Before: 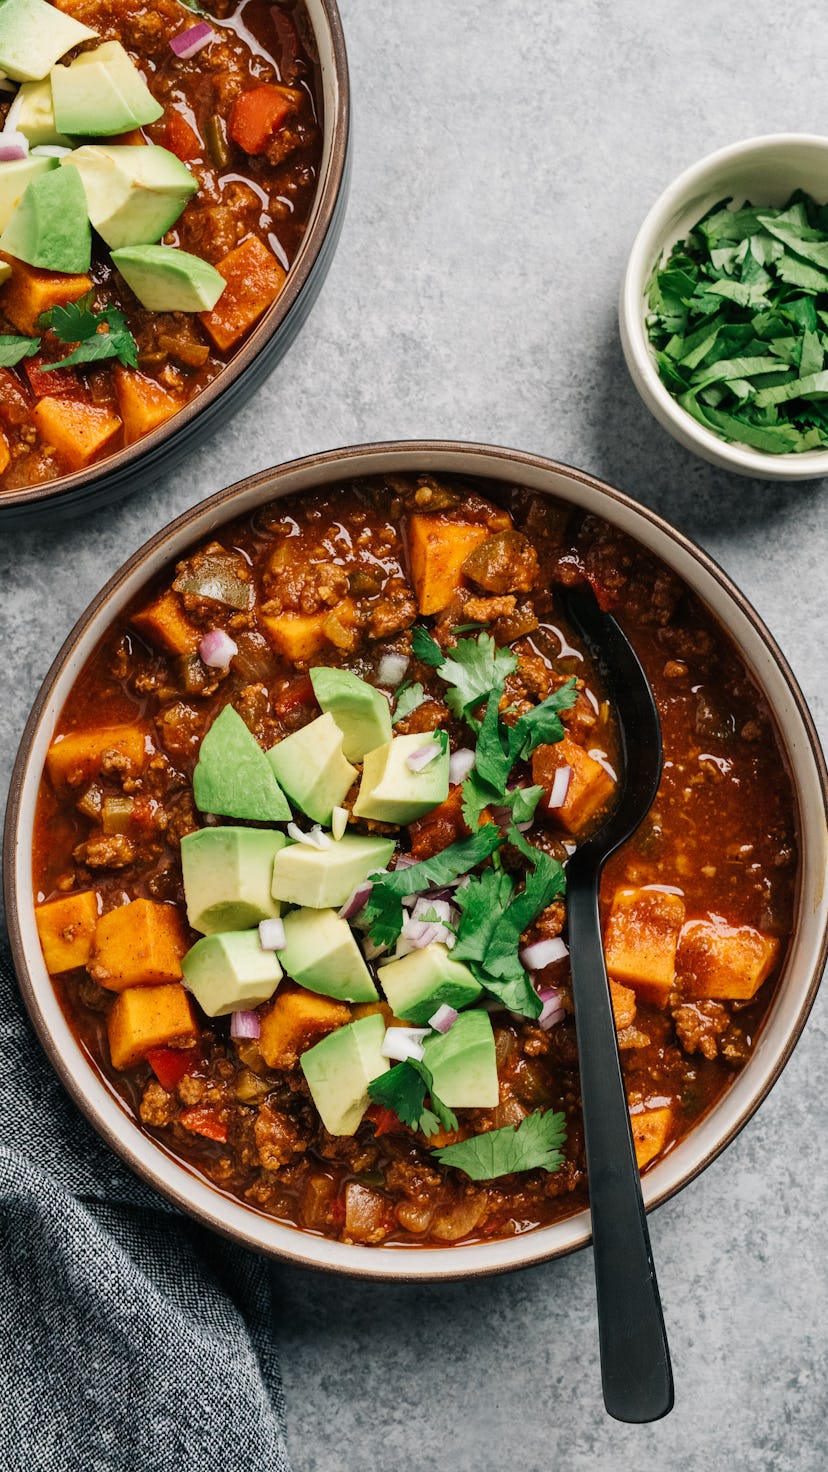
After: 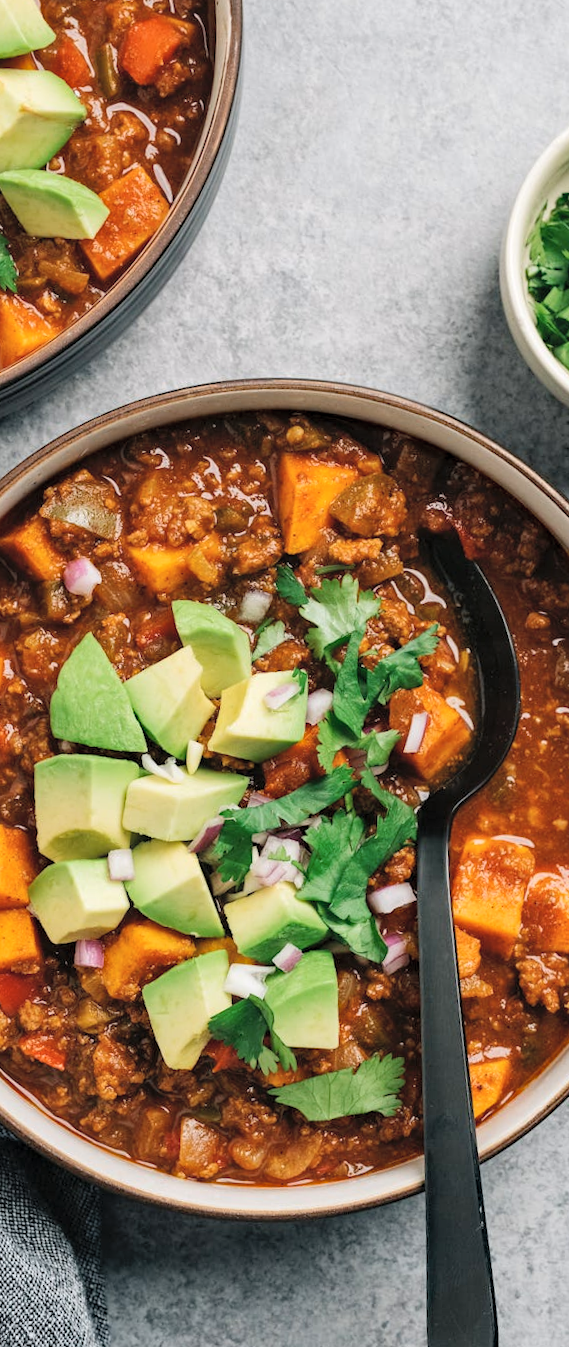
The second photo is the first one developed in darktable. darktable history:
haze removal: compatibility mode true, adaptive false
contrast brightness saturation: brightness 0.147
crop and rotate: angle -3°, left 14.036%, top 0.039%, right 10.861%, bottom 0.017%
